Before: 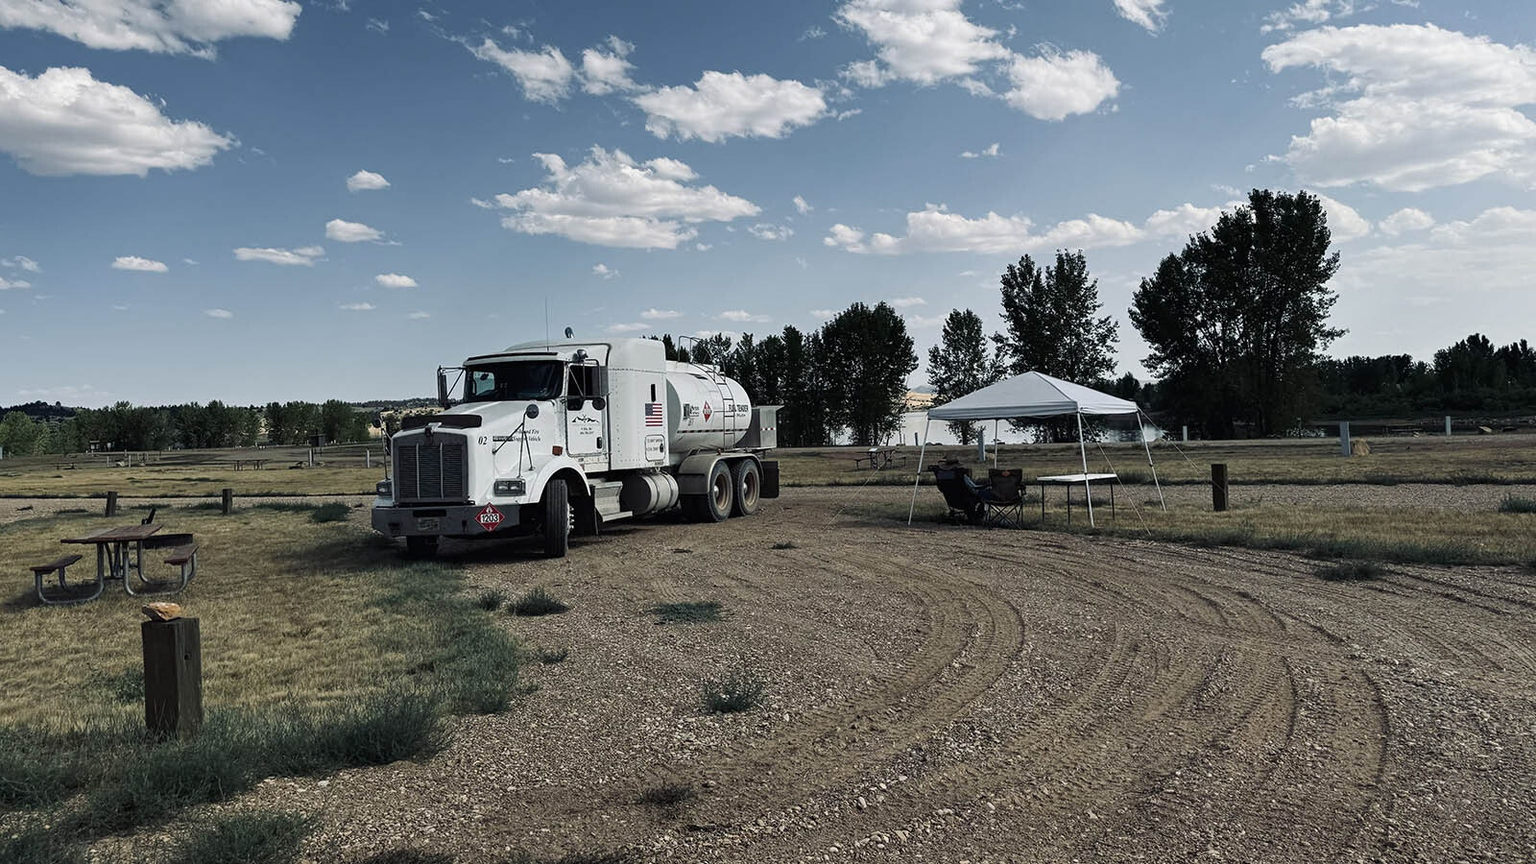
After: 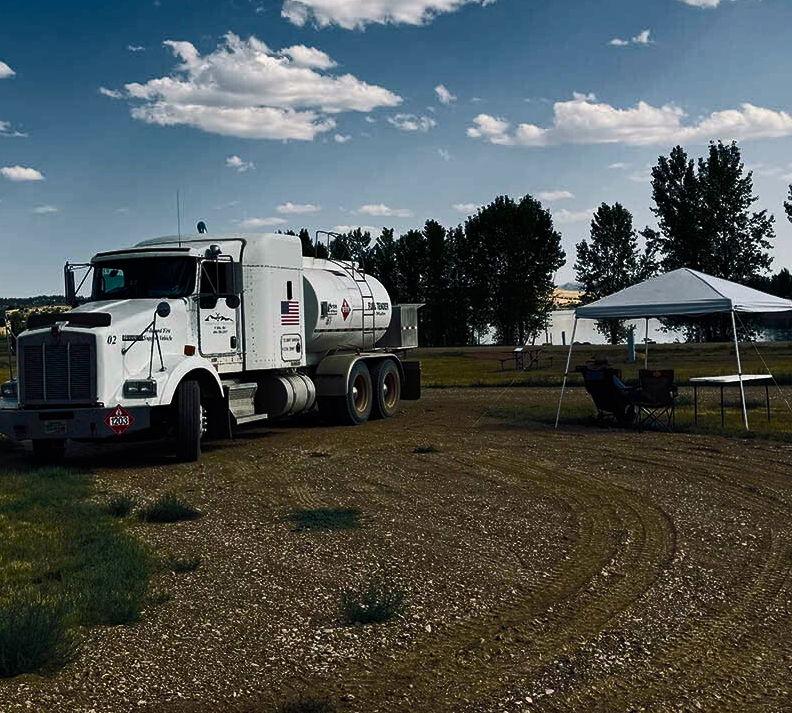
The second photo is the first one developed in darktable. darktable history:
crop and rotate: angle 0.016°, left 24.445%, top 13.247%, right 25.98%, bottom 7.421%
color balance rgb: highlights gain › chroma 1.104%, highlights gain › hue 68.95°, linear chroma grading › global chroma 49.382%, perceptual saturation grading › global saturation 0.198%, perceptual saturation grading › highlights -16.877%, perceptual saturation grading › mid-tones 33.791%, perceptual saturation grading › shadows 50.442%, perceptual brilliance grading › highlights 1.898%, perceptual brilliance grading › mid-tones -49.999%, perceptual brilliance grading › shadows -49.518%, global vibrance 34.934%
